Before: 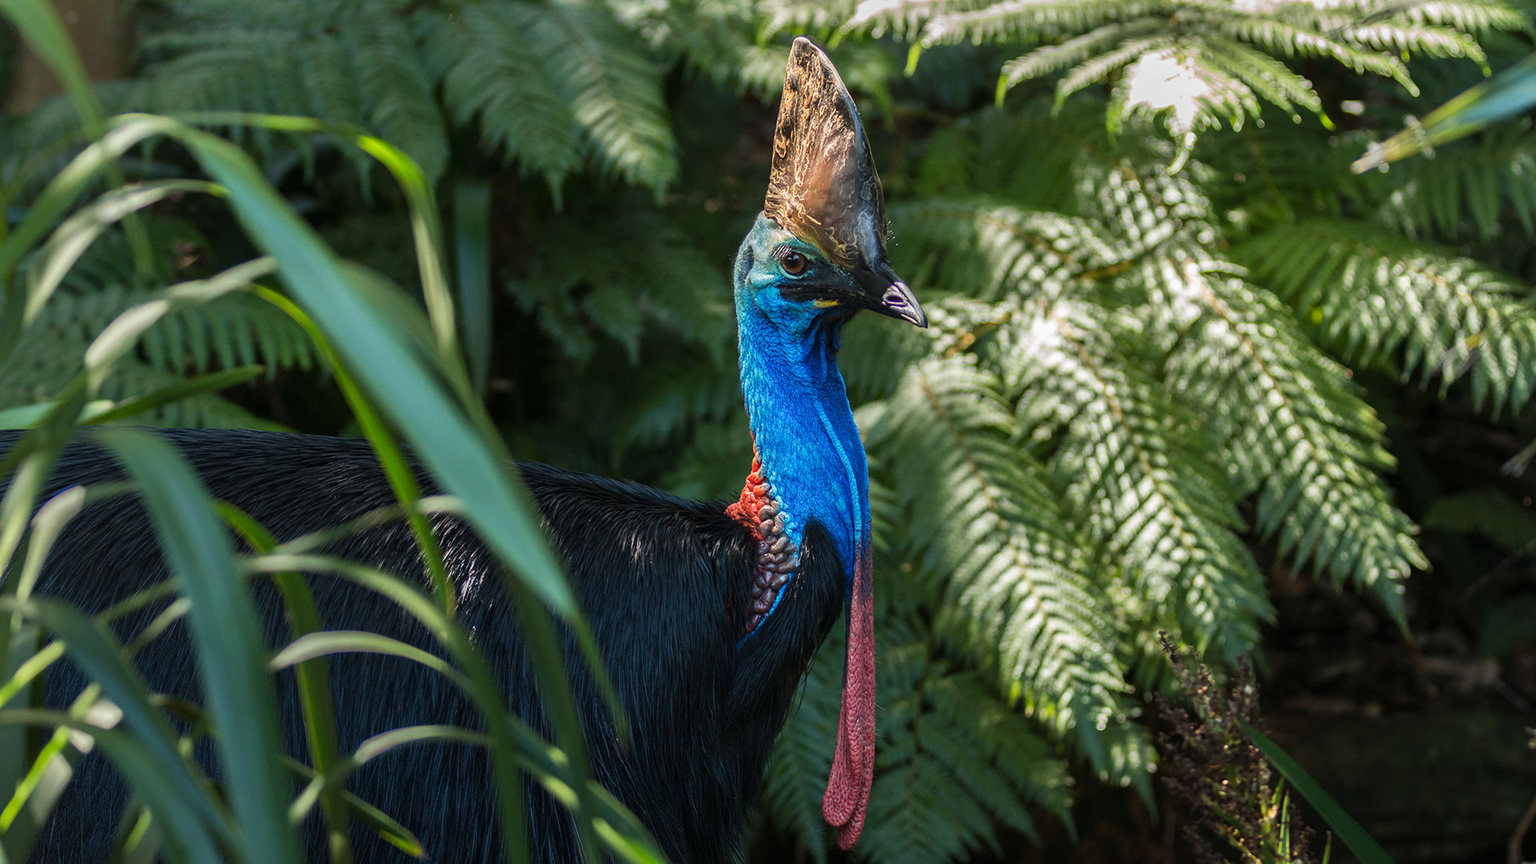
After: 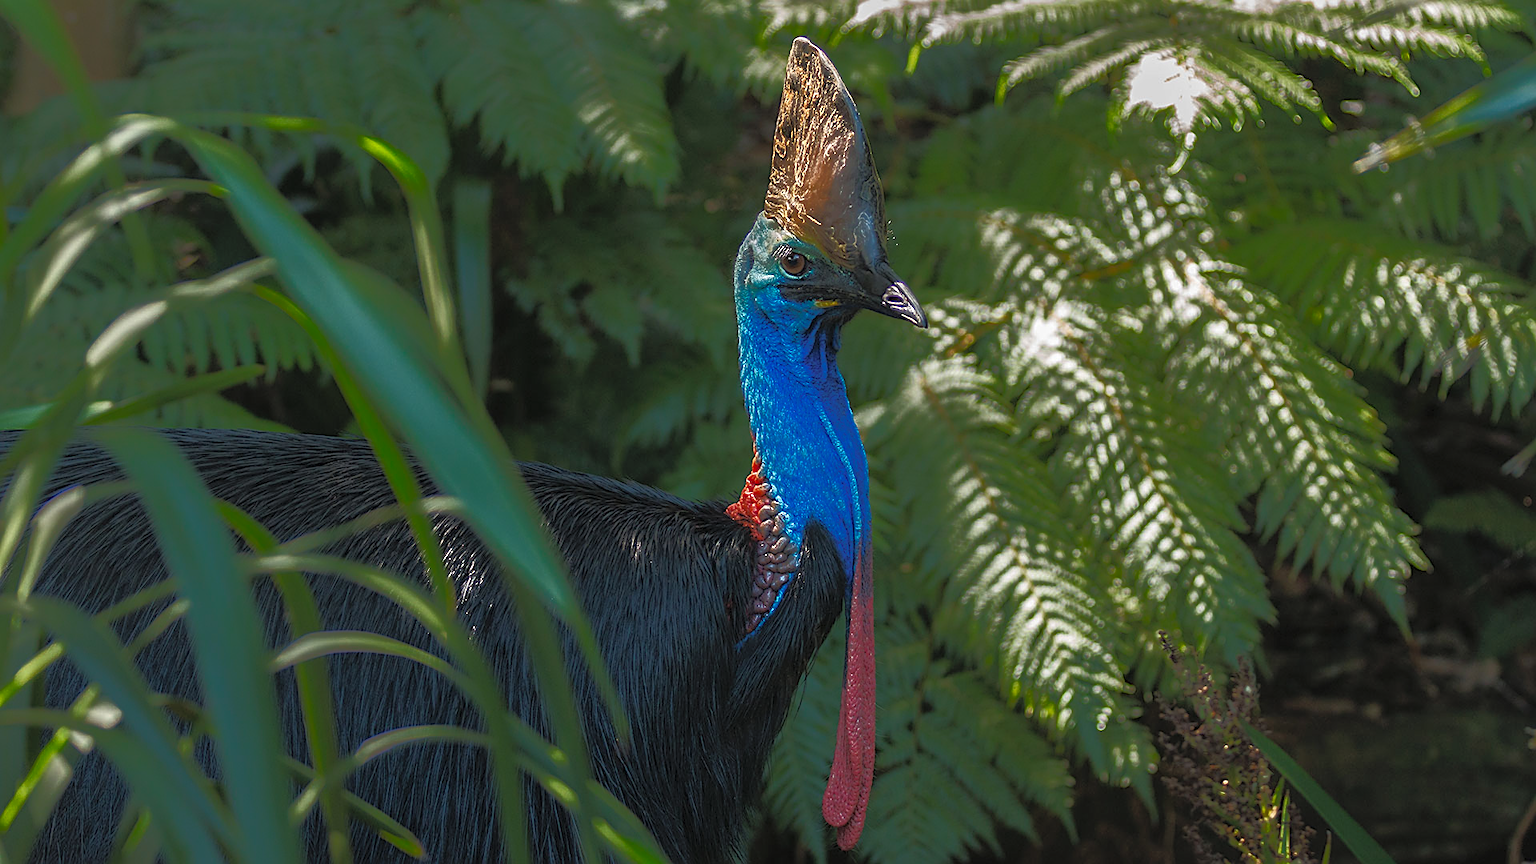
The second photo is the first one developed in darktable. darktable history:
tone curve: curves: ch0 [(0, 0) (0.003, 0.032) (0.53, 0.368) (0.901, 0.866) (1, 1)], color space Lab, independent channels, preserve colors none
sharpen: amount 0.565
